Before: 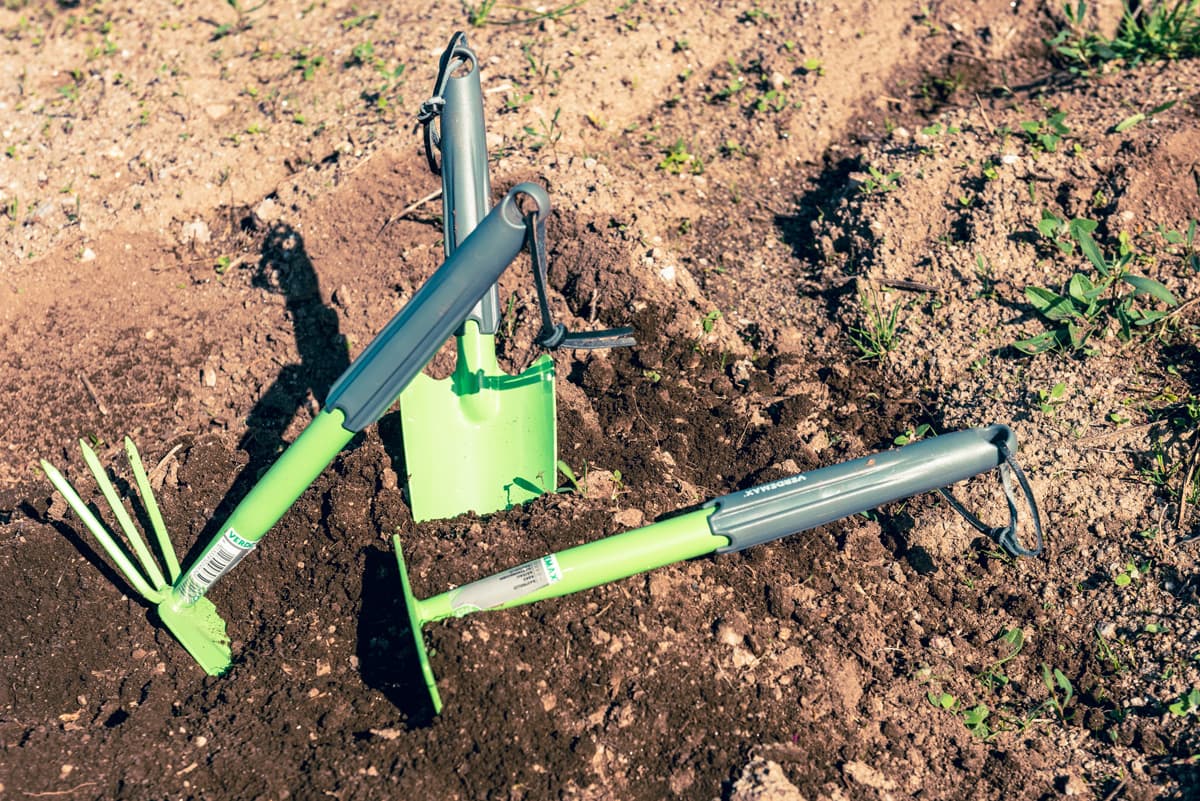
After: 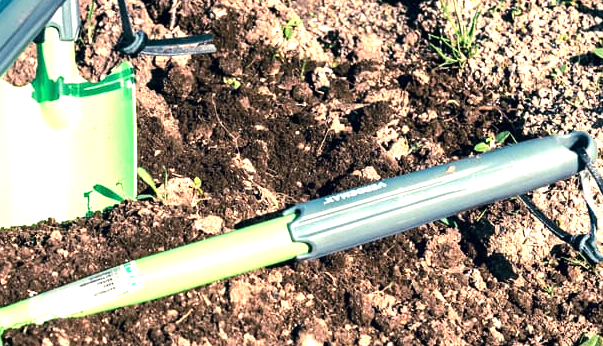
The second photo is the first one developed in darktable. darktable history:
tone equalizer: -8 EV -0.75 EV, -7 EV -0.7 EV, -6 EV -0.6 EV, -5 EV -0.4 EV, -3 EV 0.4 EV, -2 EV 0.6 EV, -1 EV 0.7 EV, +0 EV 0.75 EV, edges refinement/feathering 500, mask exposure compensation -1.57 EV, preserve details no
exposure: exposure 0.4 EV, compensate highlight preservation false
crop: left 35.03%, top 36.625%, right 14.663%, bottom 20.057%
